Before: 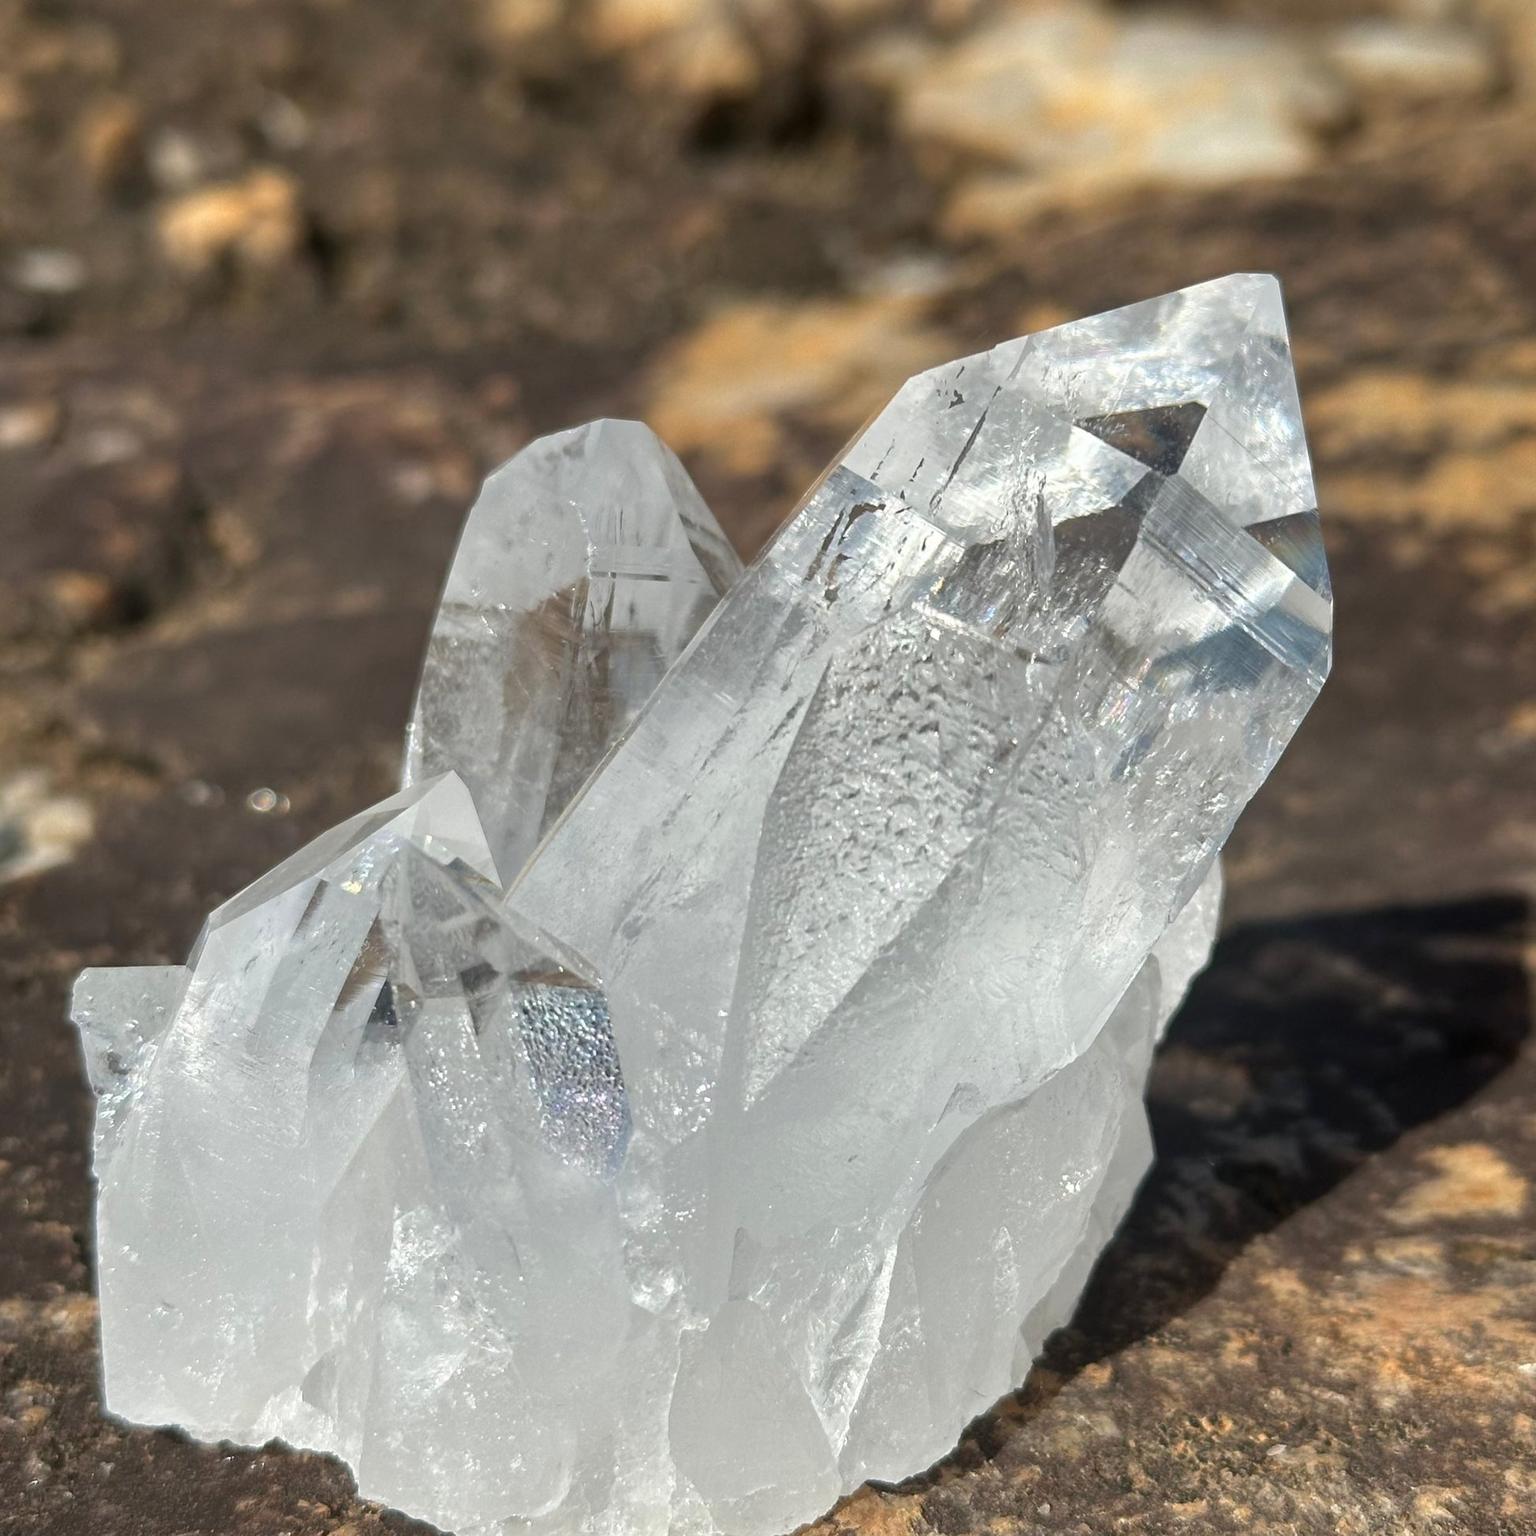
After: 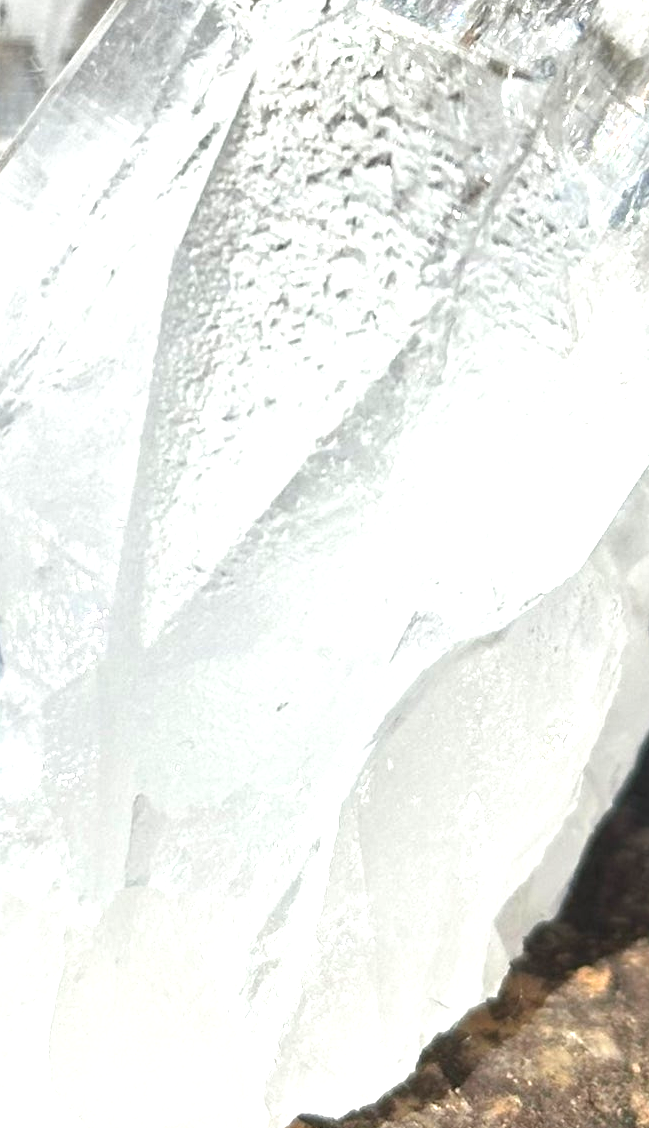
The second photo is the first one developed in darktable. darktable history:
crop: left 41.019%, top 39.142%, right 25.591%, bottom 2.852%
exposure: black level correction 0, exposure 1.095 EV, compensate highlight preservation false
shadows and highlights: shadows 37.13, highlights -26.61, soften with gaussian
